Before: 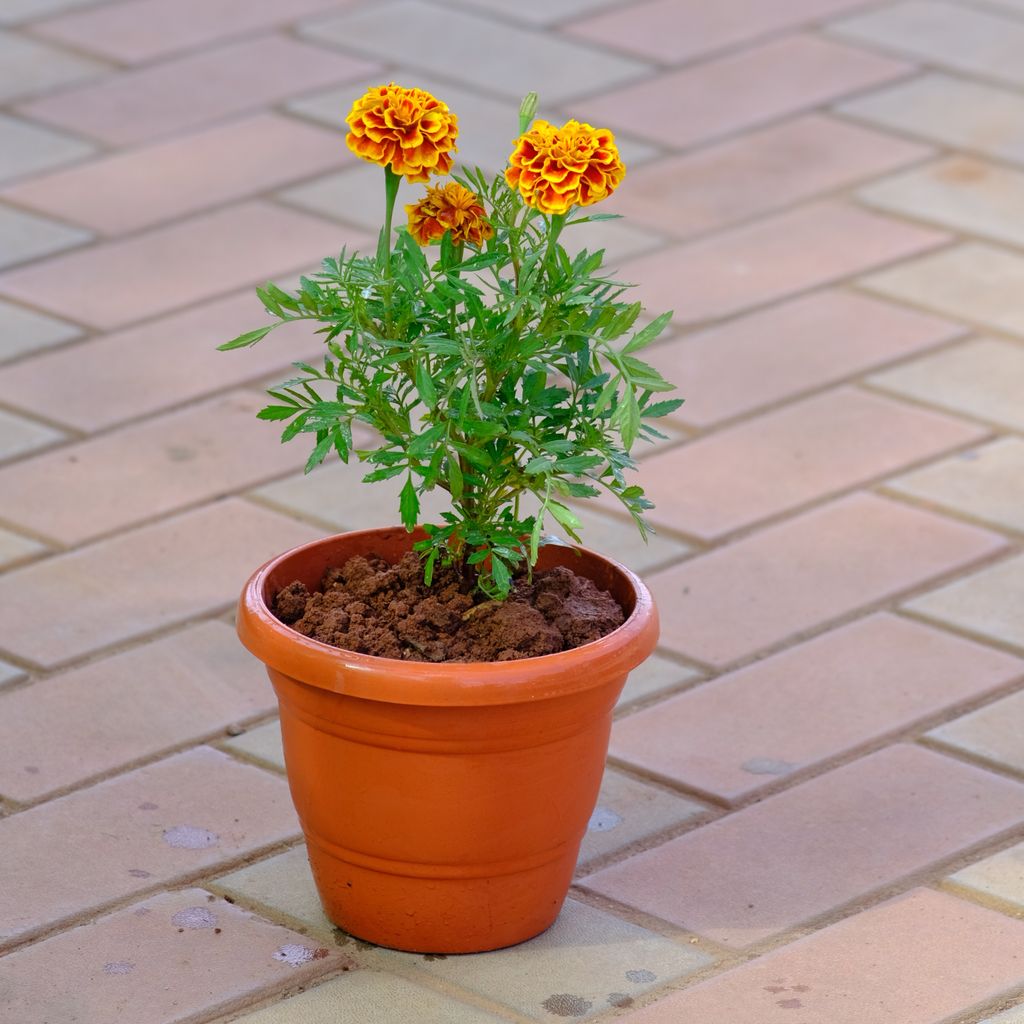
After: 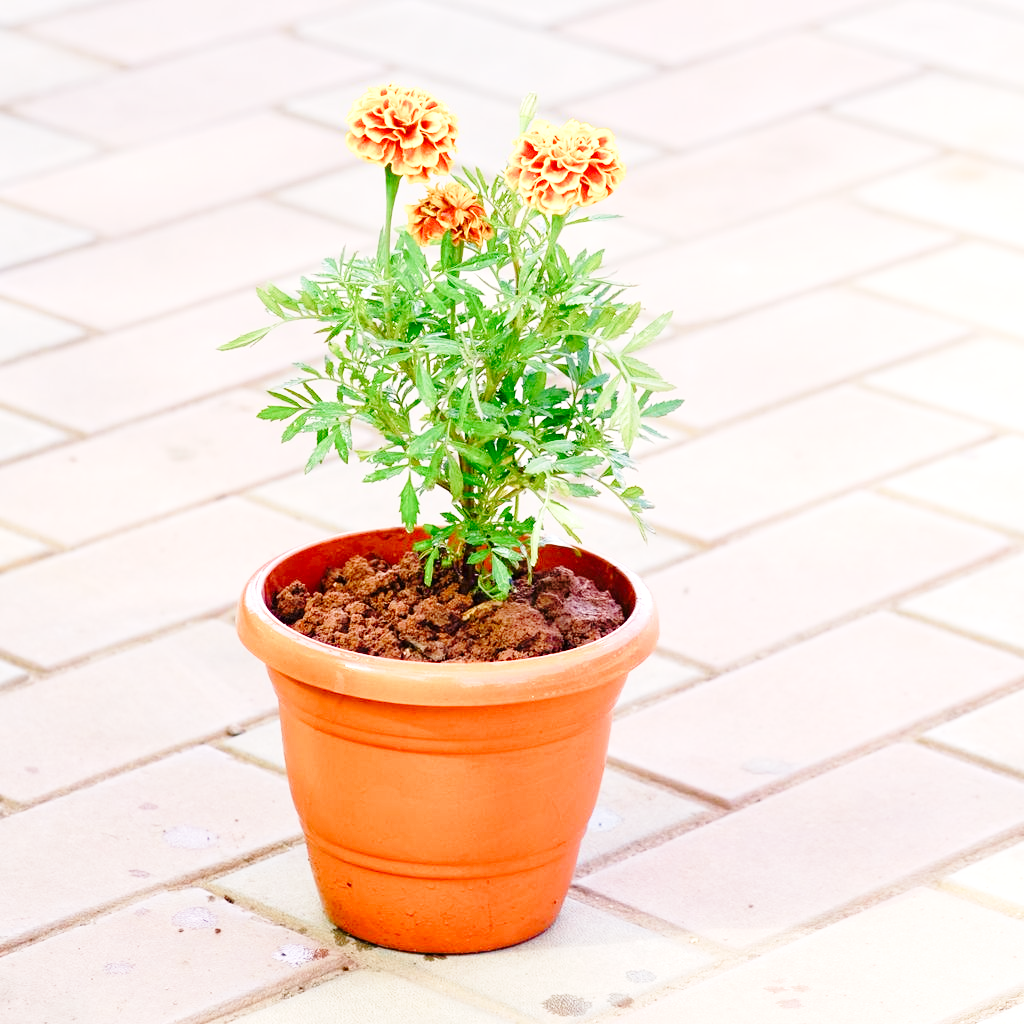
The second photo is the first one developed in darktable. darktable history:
exposure: exposure 0.925 EV, compensate highlight preservation false
base curve: curves: ch0 [(0, 0) (0.028, 0.03) (0.121, 0.232) (0.46, 0.748) (0.859, 0.968) (1, 1)], exposure shift 0.01, preserve colors none
color balance rgb: highlights gain › chroma 1.649%, highlights gain › hue 56.65°, perceptual saturation grading › global saturation 0.301%, perceptual saturation grading › highlights -30.303%, perceptual saturation grading › shadows 20.087%
